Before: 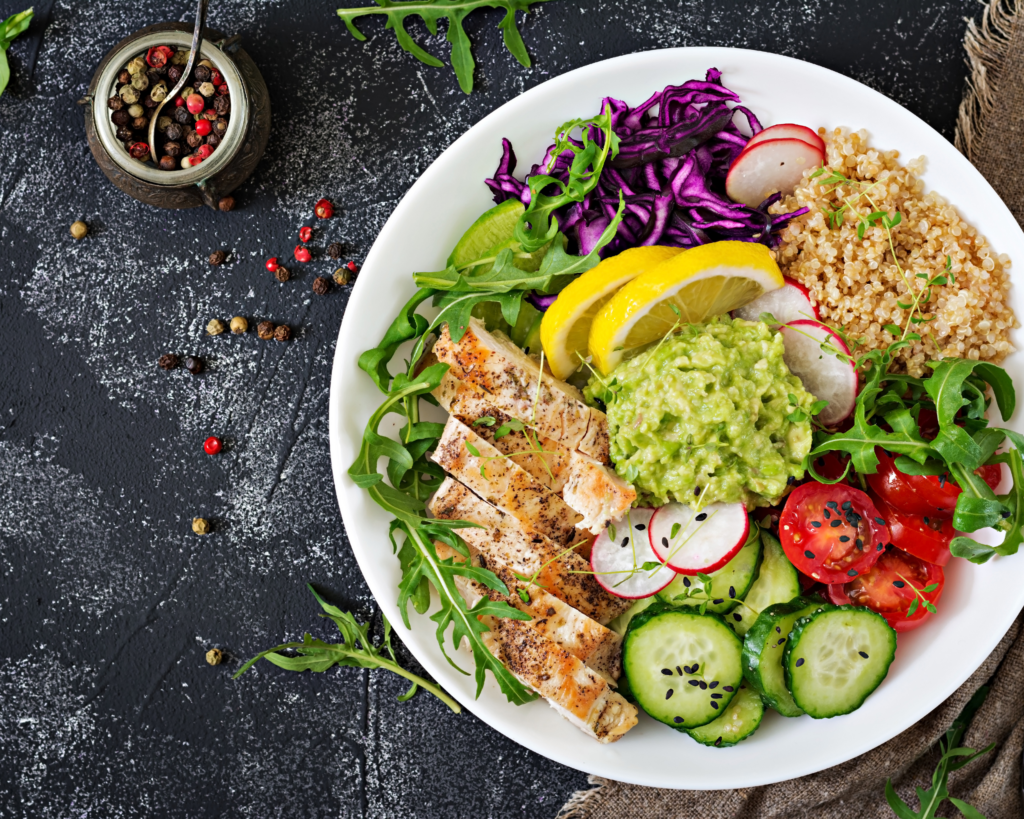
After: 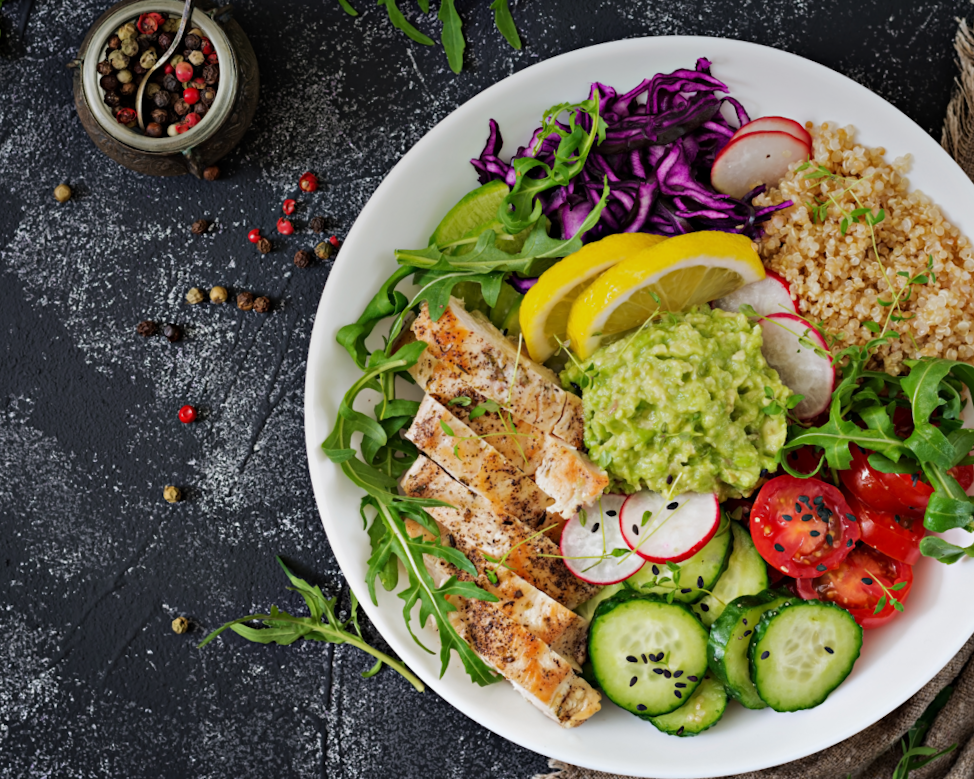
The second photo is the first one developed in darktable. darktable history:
crop and rotate: angle -2.38°
graduated density: rotation -0.352°, offset 57.64
